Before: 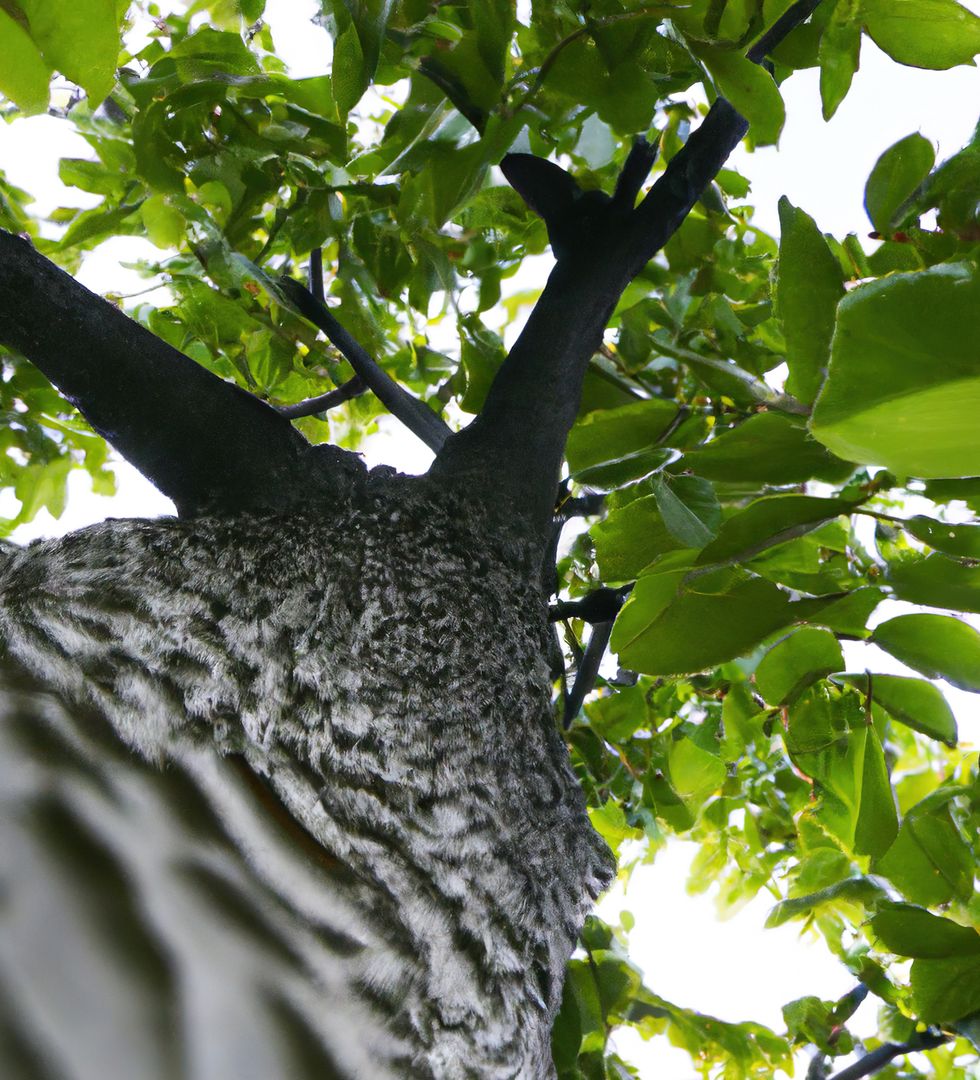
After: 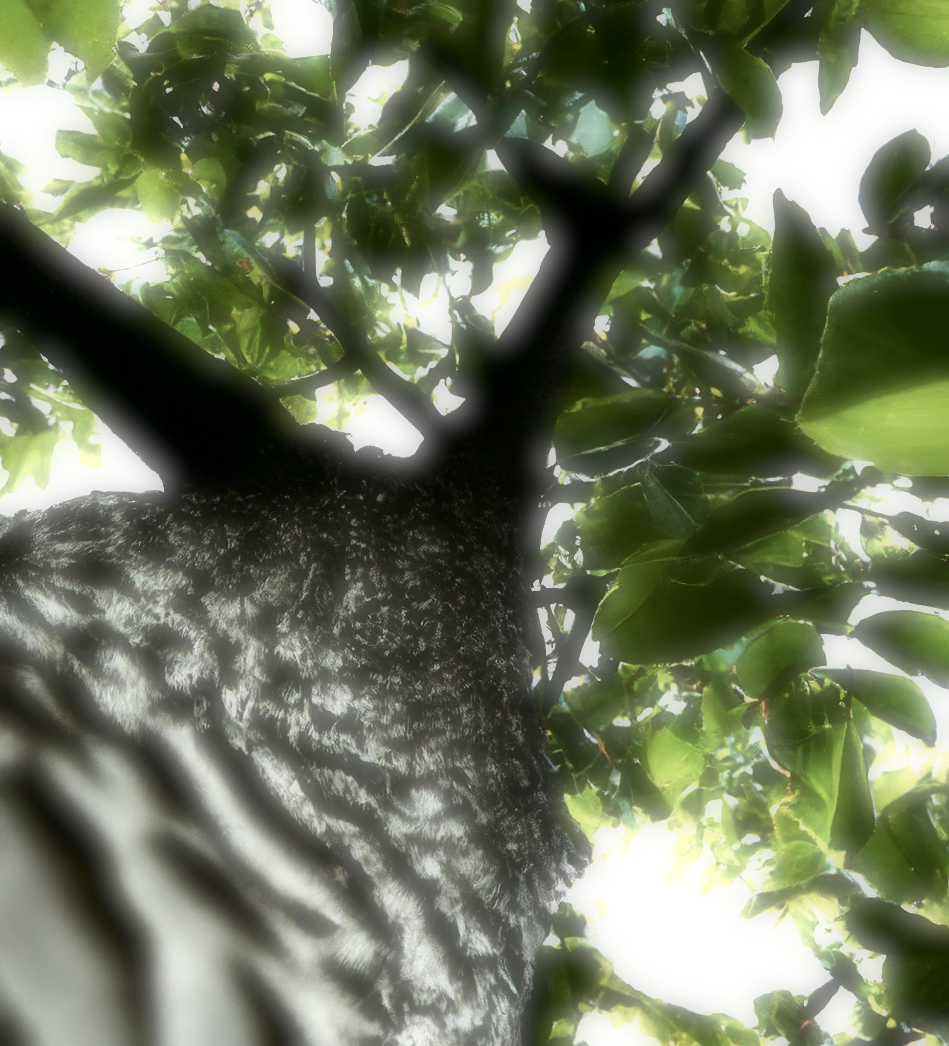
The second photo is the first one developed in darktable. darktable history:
white balance: red 1.138, green 0.996, blue 0.812
velvia: on, module defaults
tone equalizer: -8 EV -1.08 EV, -7 EV -1.01 EV, -6 EV -0.867 EV, -5 EV -0.578 EV, -3 EV 0.578 EV, -2 EV 0.867 EV, -1 EV 1.01 EV, +0 EV 1.08 EV, edges refinement/feathering 500, mask exposure compensation -1.57 EV, preserve details no
color correction: highlights a* -12.64, highlights b* -18.1, saturation 0.7
soften: on, module defaults
contrast brightness saturation: brightness -0.09
exposure: black level correction 0.009, exposure -0.159 EV, compensate highlight preservation false
crop and rotate: angle -1.69°
